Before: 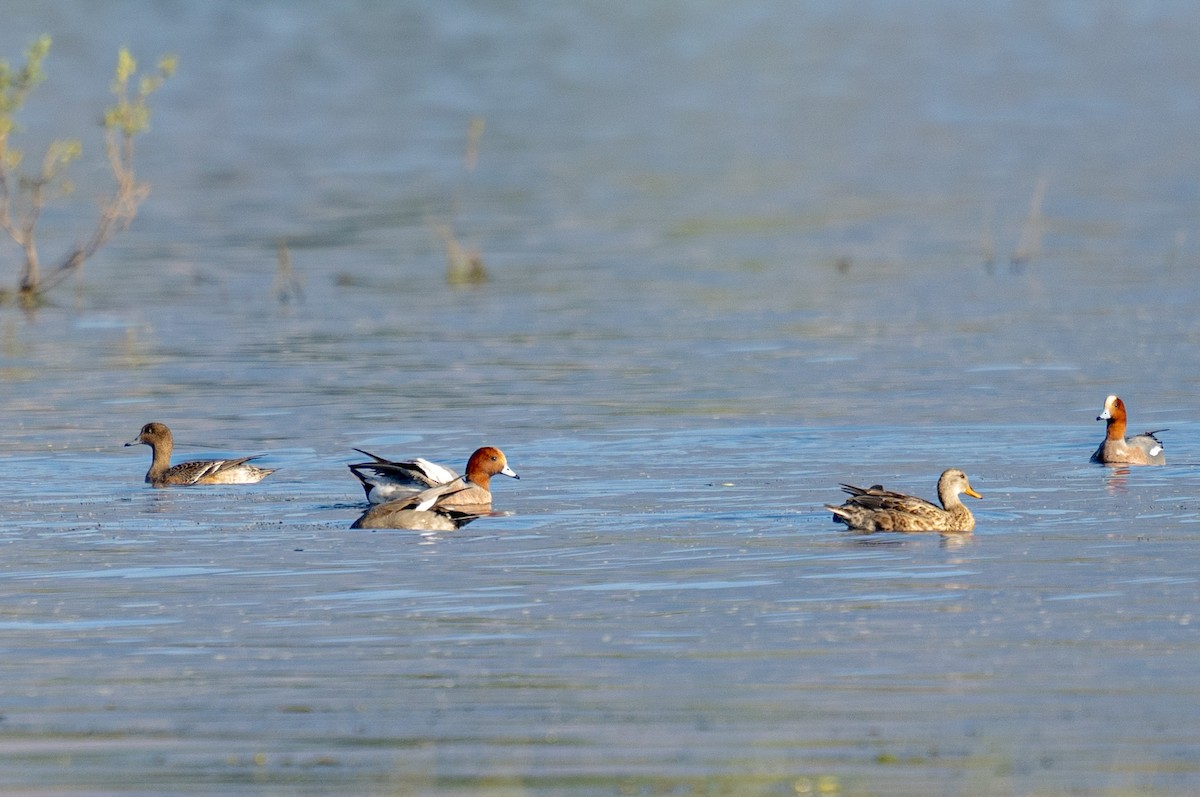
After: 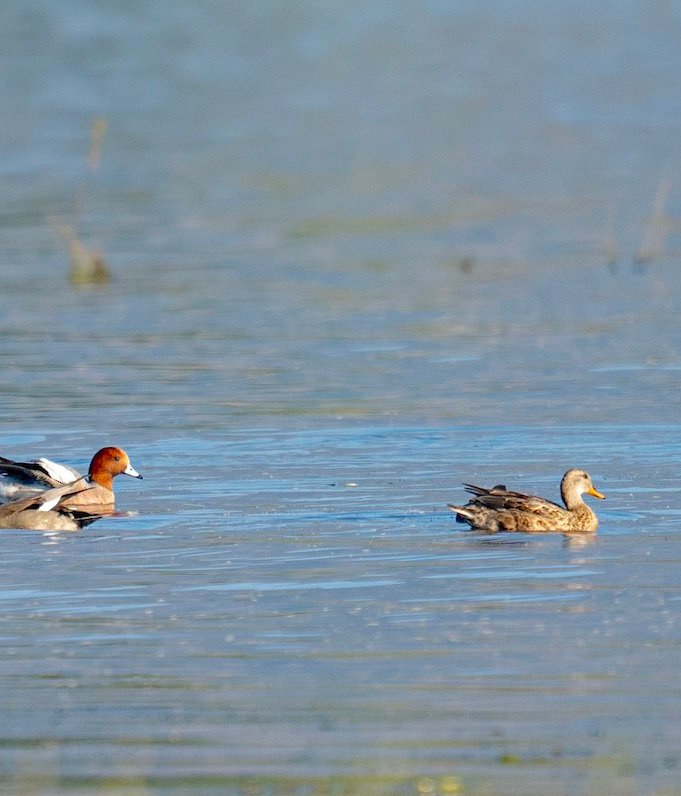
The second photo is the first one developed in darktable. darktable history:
crop: left 31.459%, top 0.012%, right 11.768%
